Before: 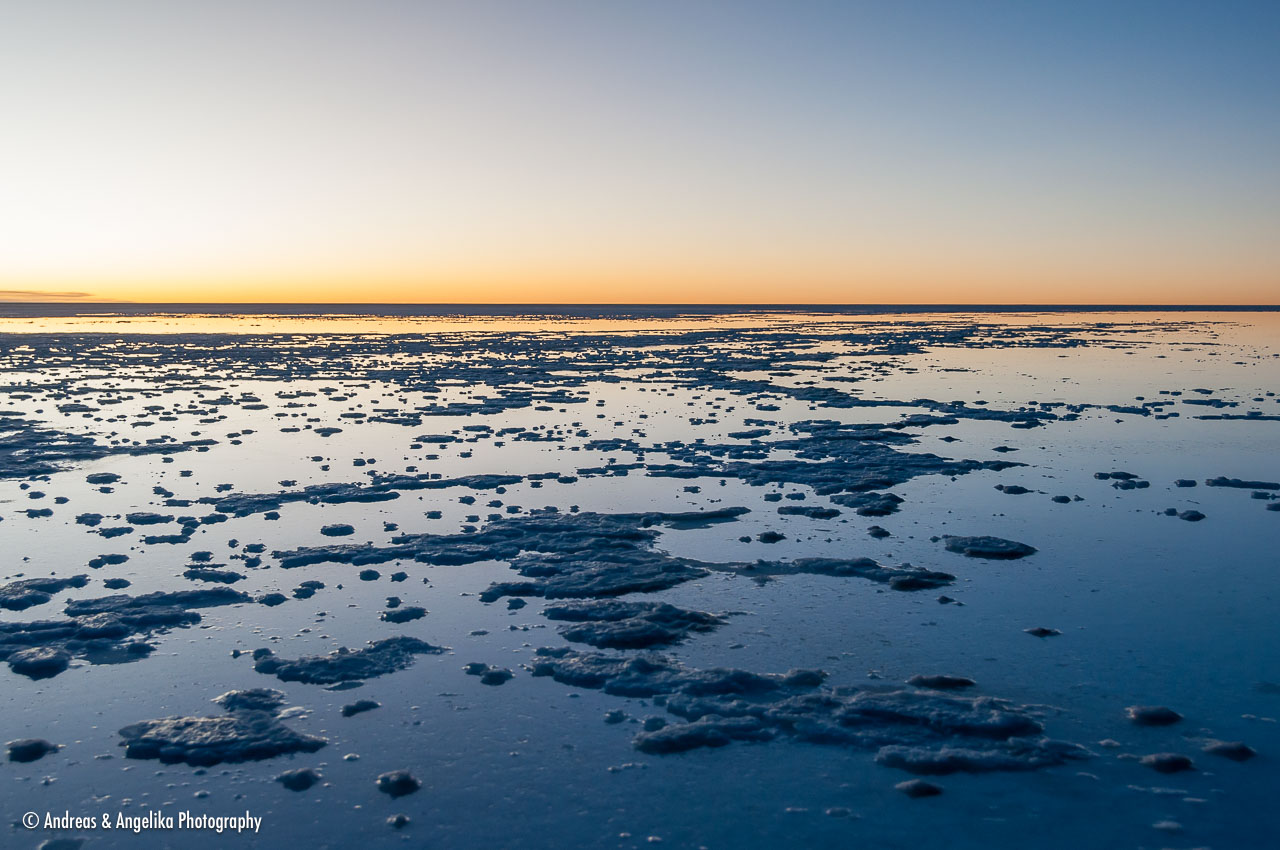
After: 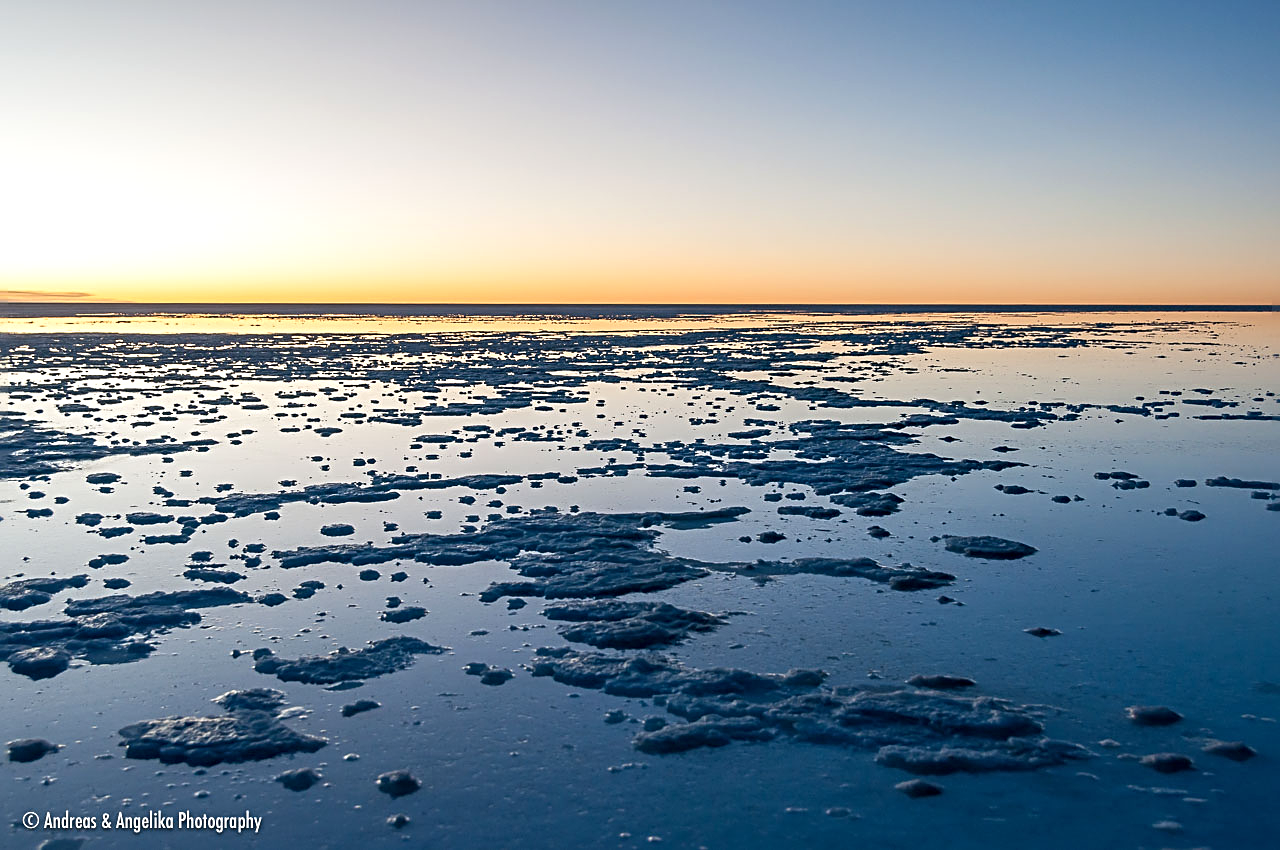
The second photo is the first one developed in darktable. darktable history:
exposure: exposure 0.2 EV, compensate highlight preservation false
sharpen: radius 3.119
